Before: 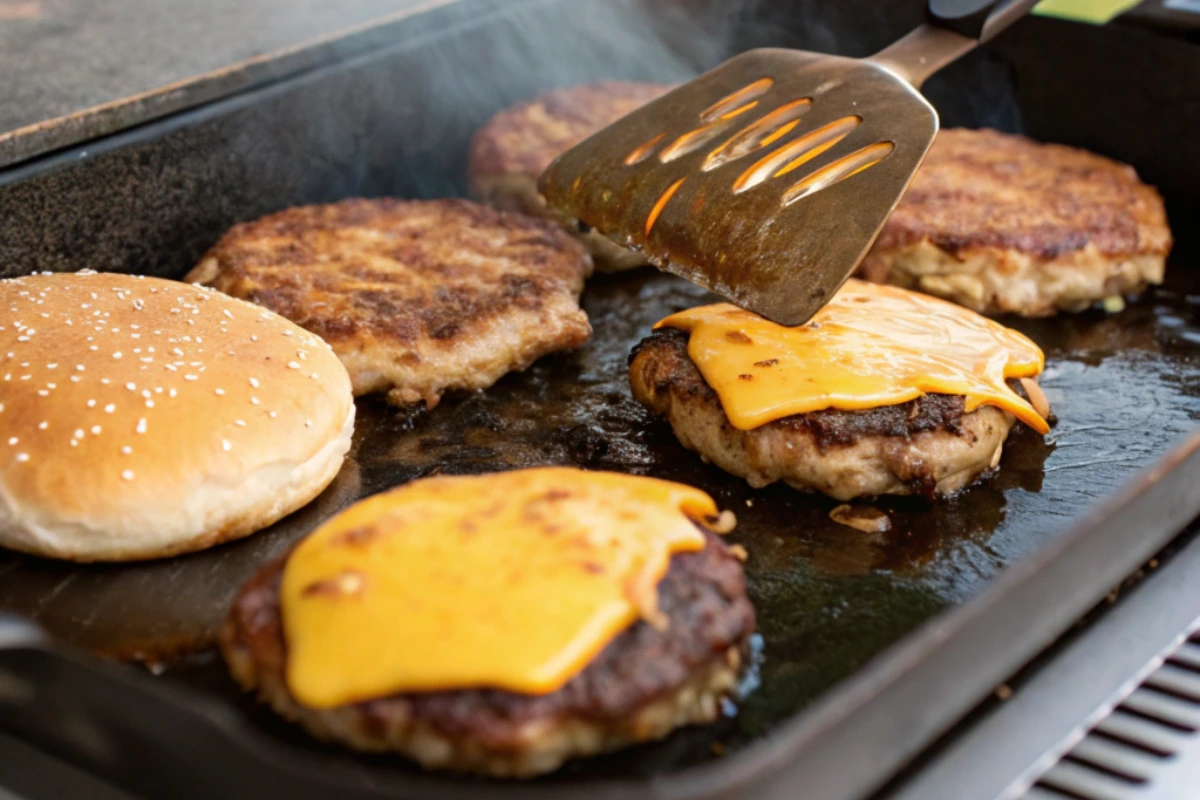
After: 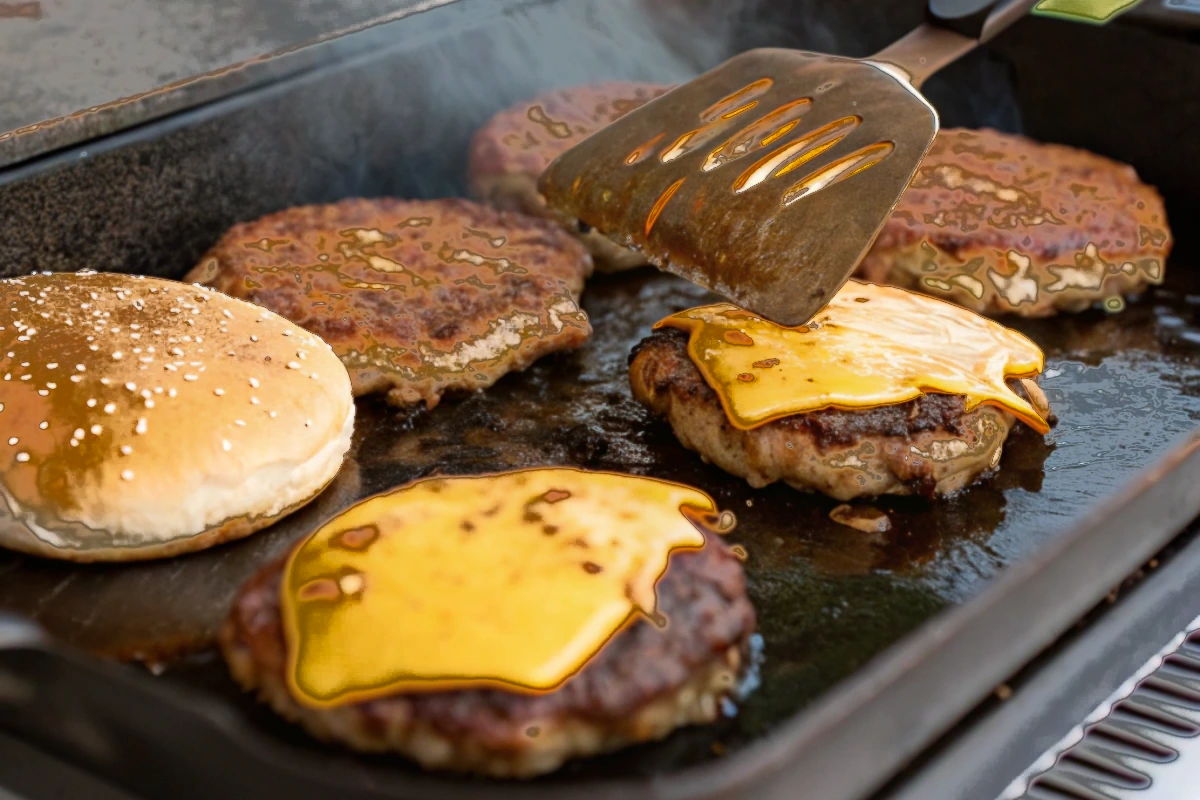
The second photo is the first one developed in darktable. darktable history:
fill light: exposure -0.73 EV, center 0.69, width 2.2
color balance: on, module defaults
